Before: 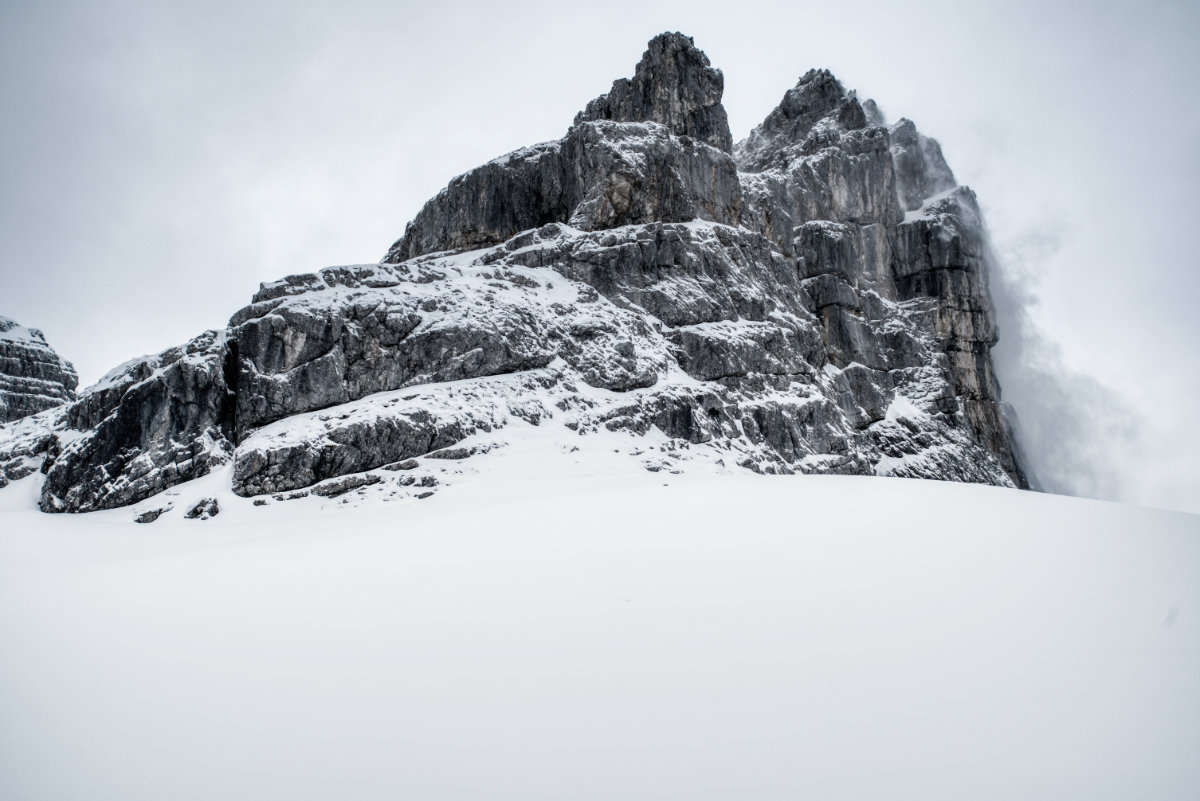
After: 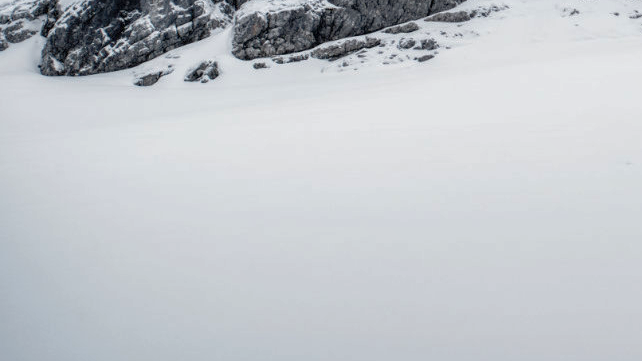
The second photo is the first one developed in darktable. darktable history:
crop and rotate: top 54.589%, right 46.458%, bottom 0.218%
shadows and highlights: on, module defaults
